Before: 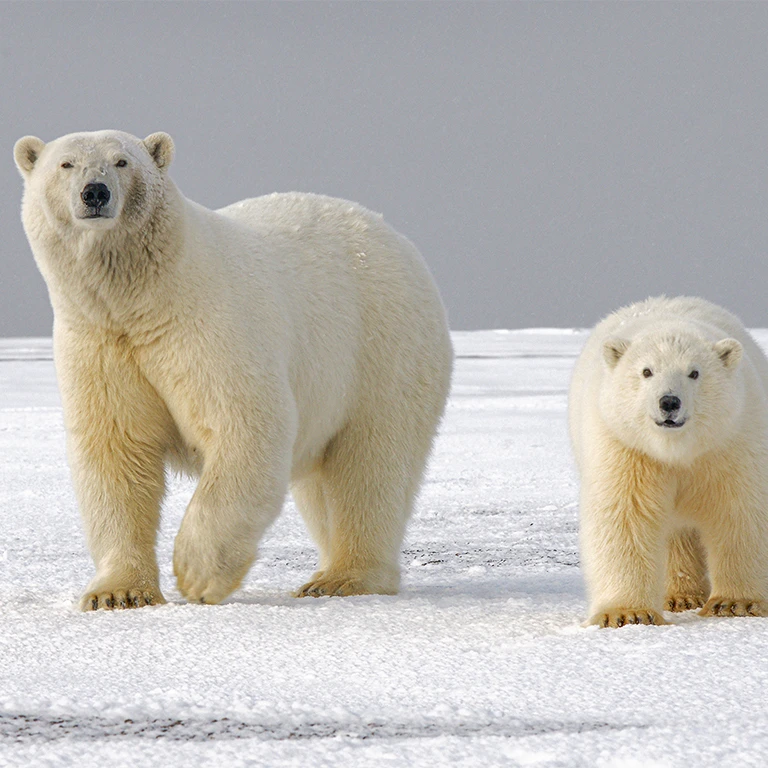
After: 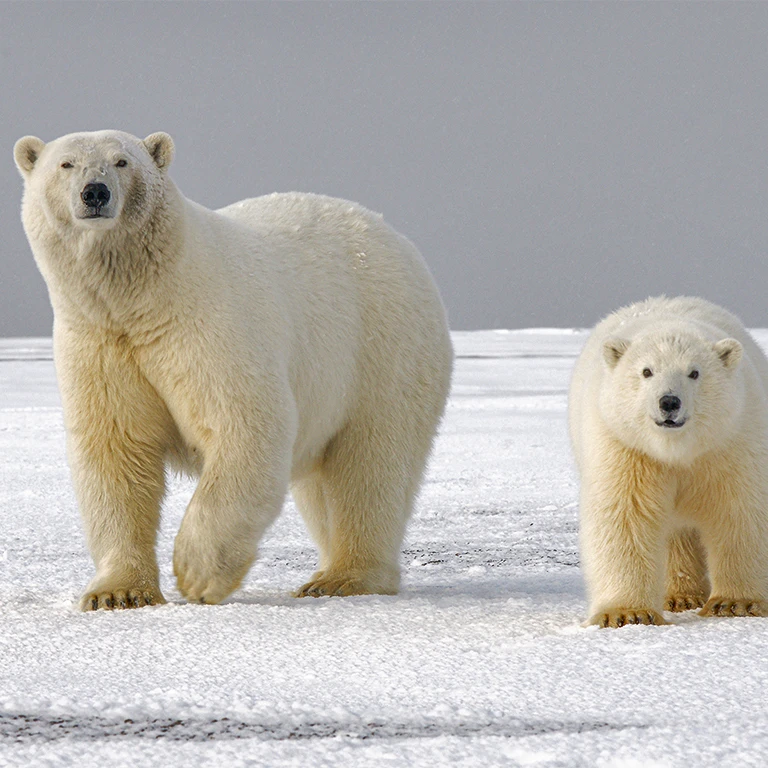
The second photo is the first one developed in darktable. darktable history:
shadows and highlights: shadows 32.1, highlights -32.42, soften with gaussian
